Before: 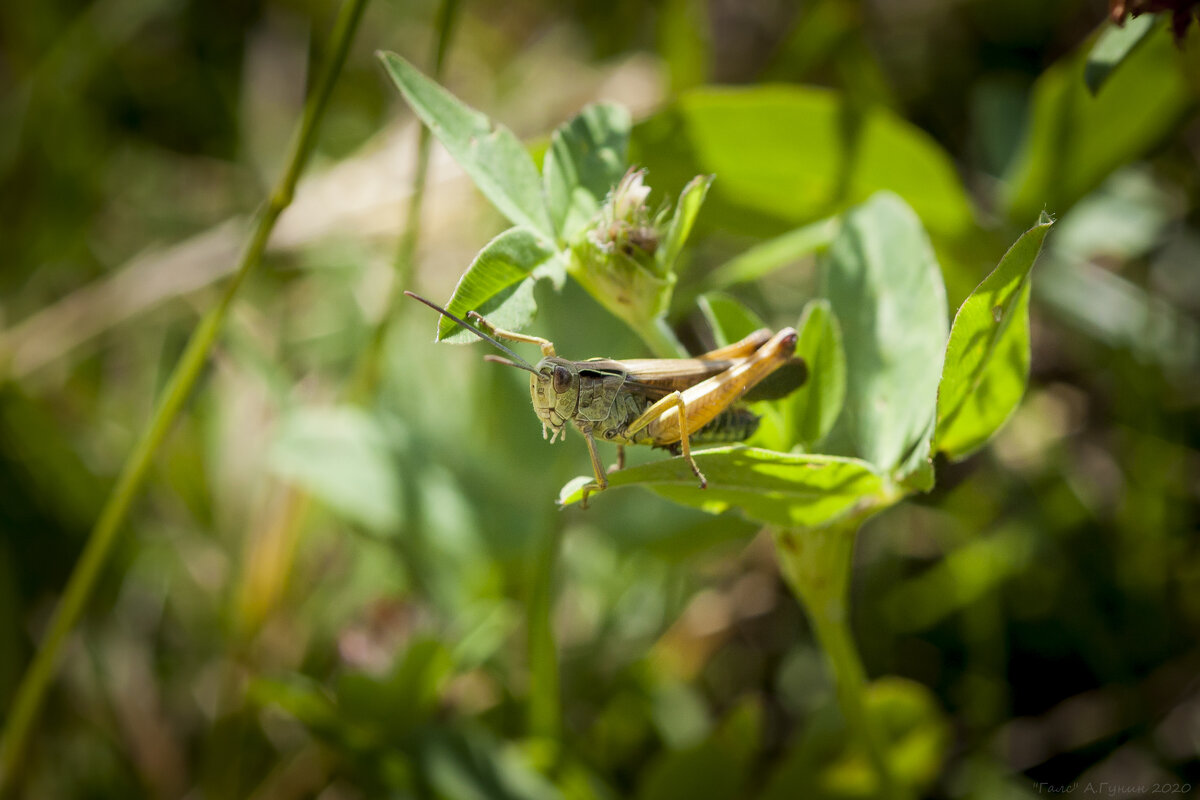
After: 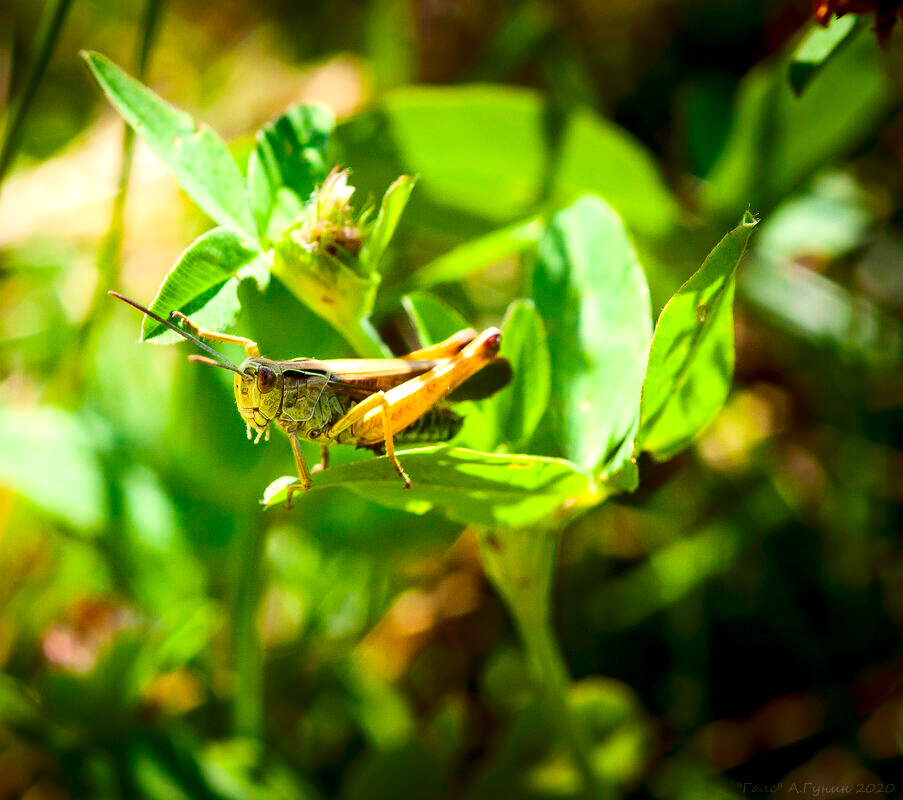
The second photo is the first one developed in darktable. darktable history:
color balance rgb: linear chroma grading › global chroma 15.526%, perceptual saturation grading › global saturation 19.324%, global vibrance -17.815%, contrast -6.041%
crop and rotate: left 24.71%
contrast brightness saturation: contrast 0.207, brightness -0.103, saturation 0.211
exposure: black level correction 0.001, exposure 0.674 EV, compensate highlight preservation false
